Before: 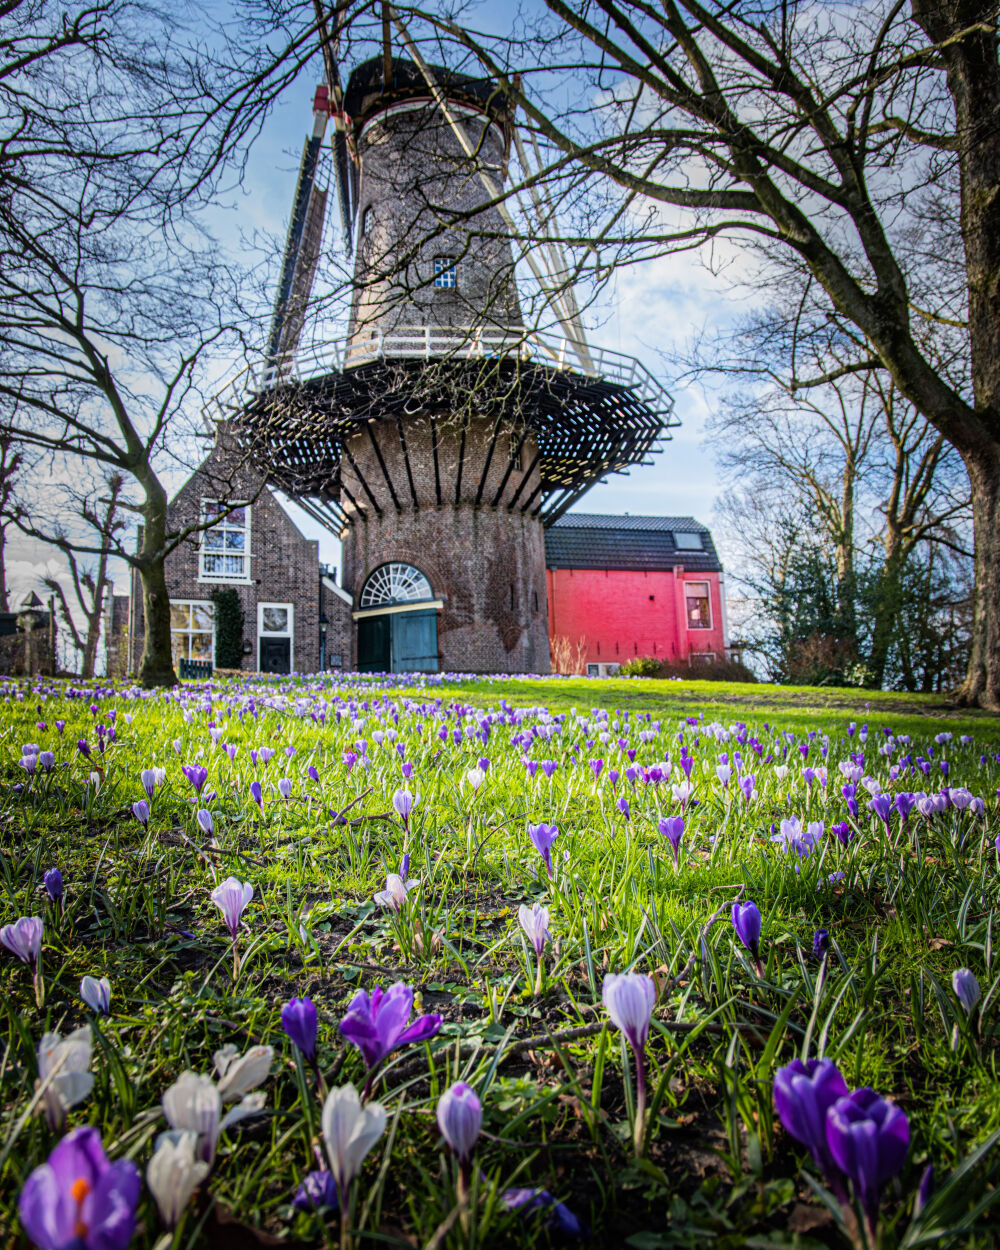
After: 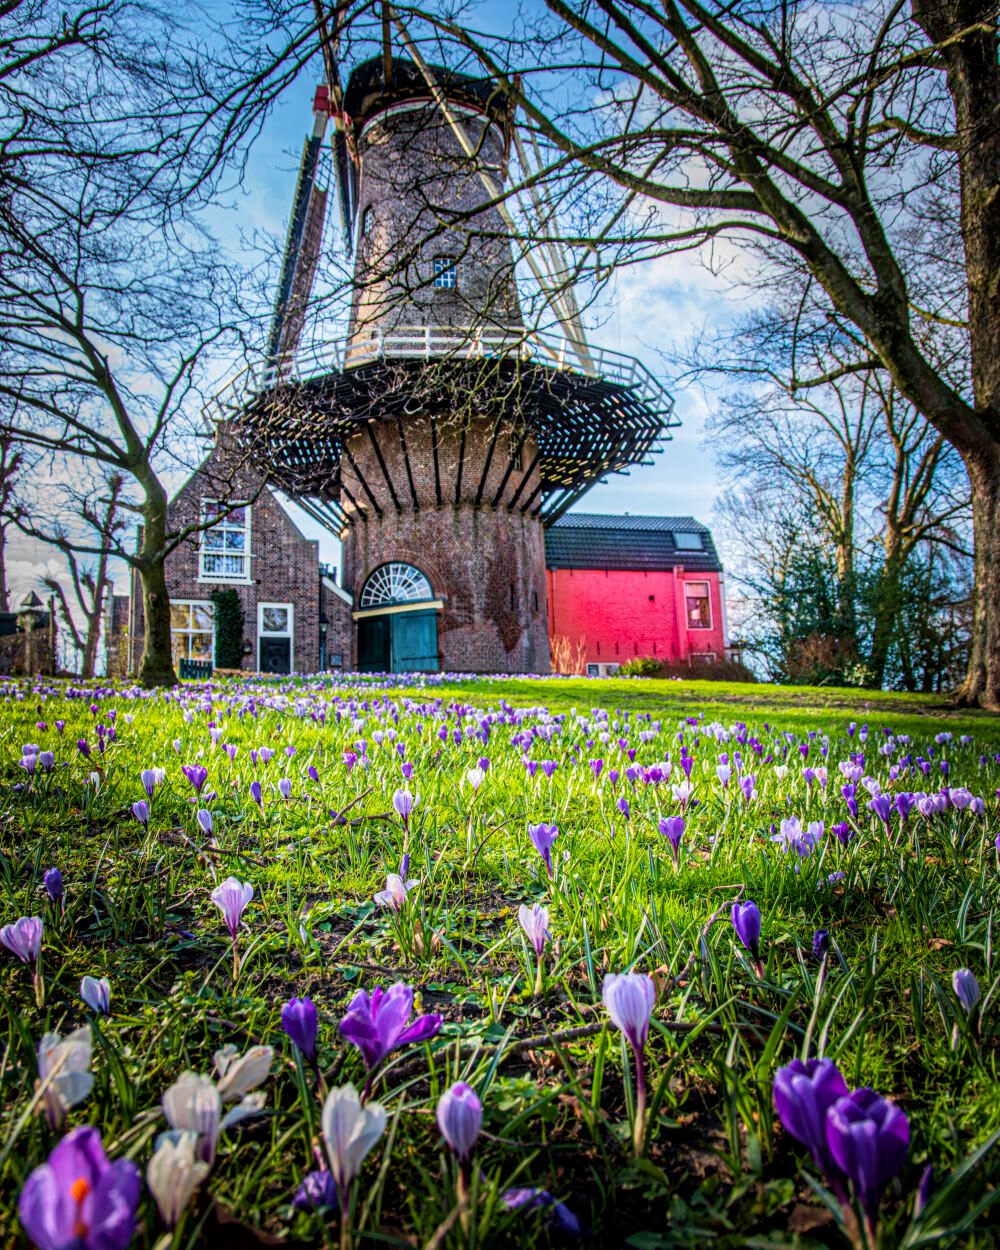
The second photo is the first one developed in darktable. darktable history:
velvia: strength 39.63%
local contrast: on, module defaults
